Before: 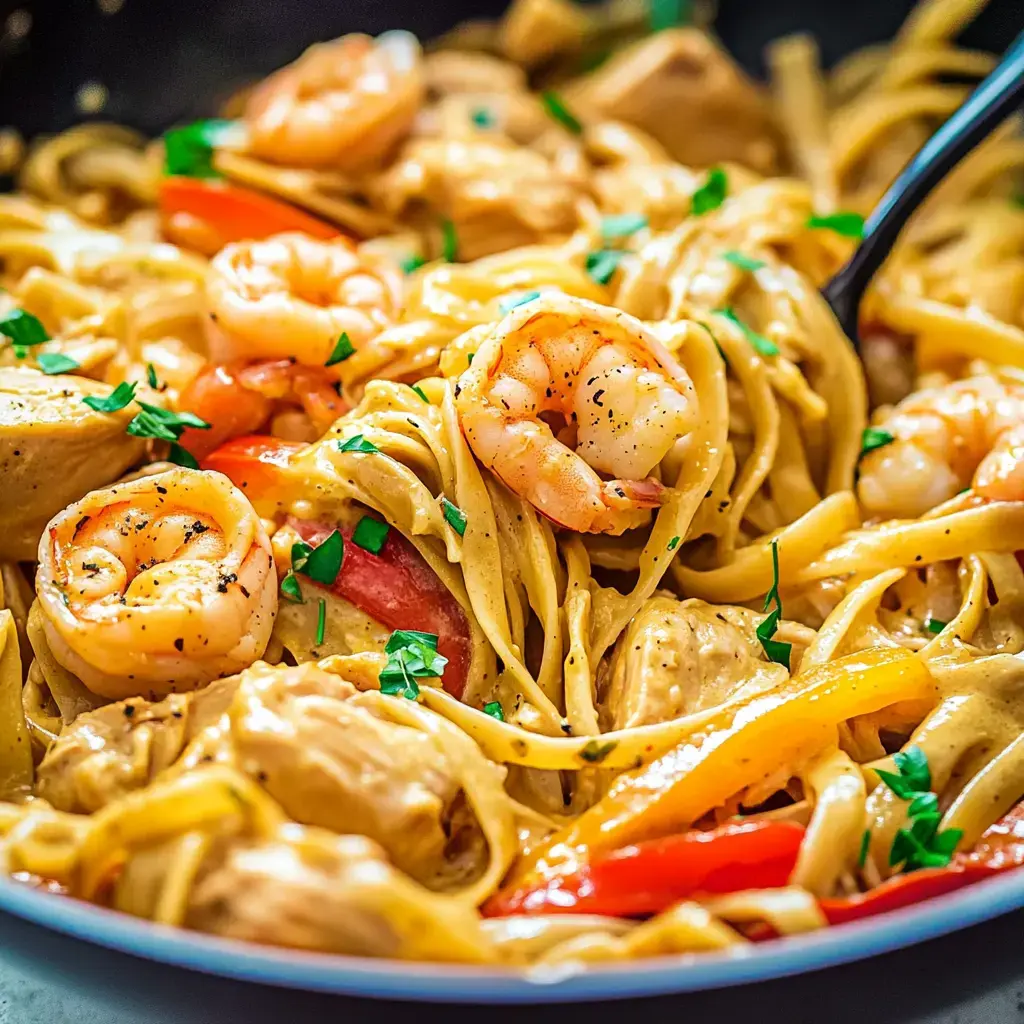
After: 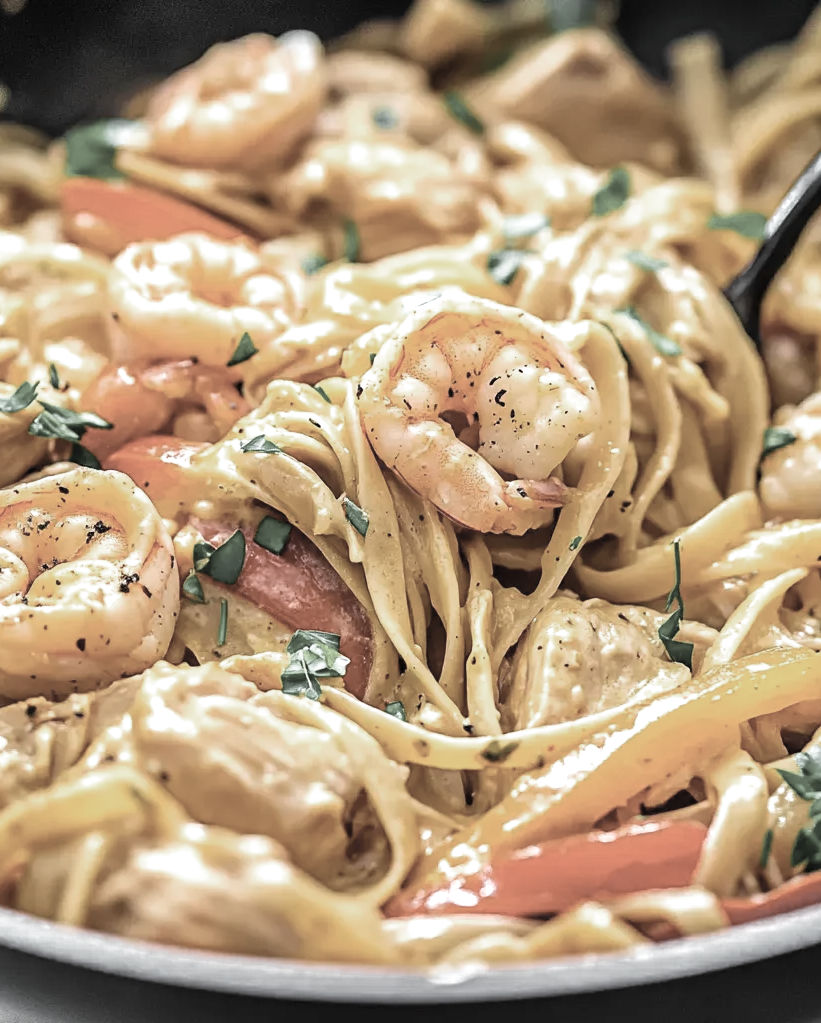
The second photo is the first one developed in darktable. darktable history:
exposure: exposure 0.372 EV, compensate highlight preservation false
crop and rotate: left 9.614%, right 10.19%
velvia: strength 24.59%
color zones: curves: ch0 [(0, 0.613) (0.01, 0.613) (0.245, 0.448) (0.498, 0.529) (0.642, 0.665) (0.879, 0.777) (0.99, 0.613)]; ch1 [(0, 0.035) (0.121, 0.189) (0.259, 0.197) (0.415, 0.061) (0.589, 0.022) (0.732, 0.022) (0.857, 0.026) (0.991, 0.053)]
